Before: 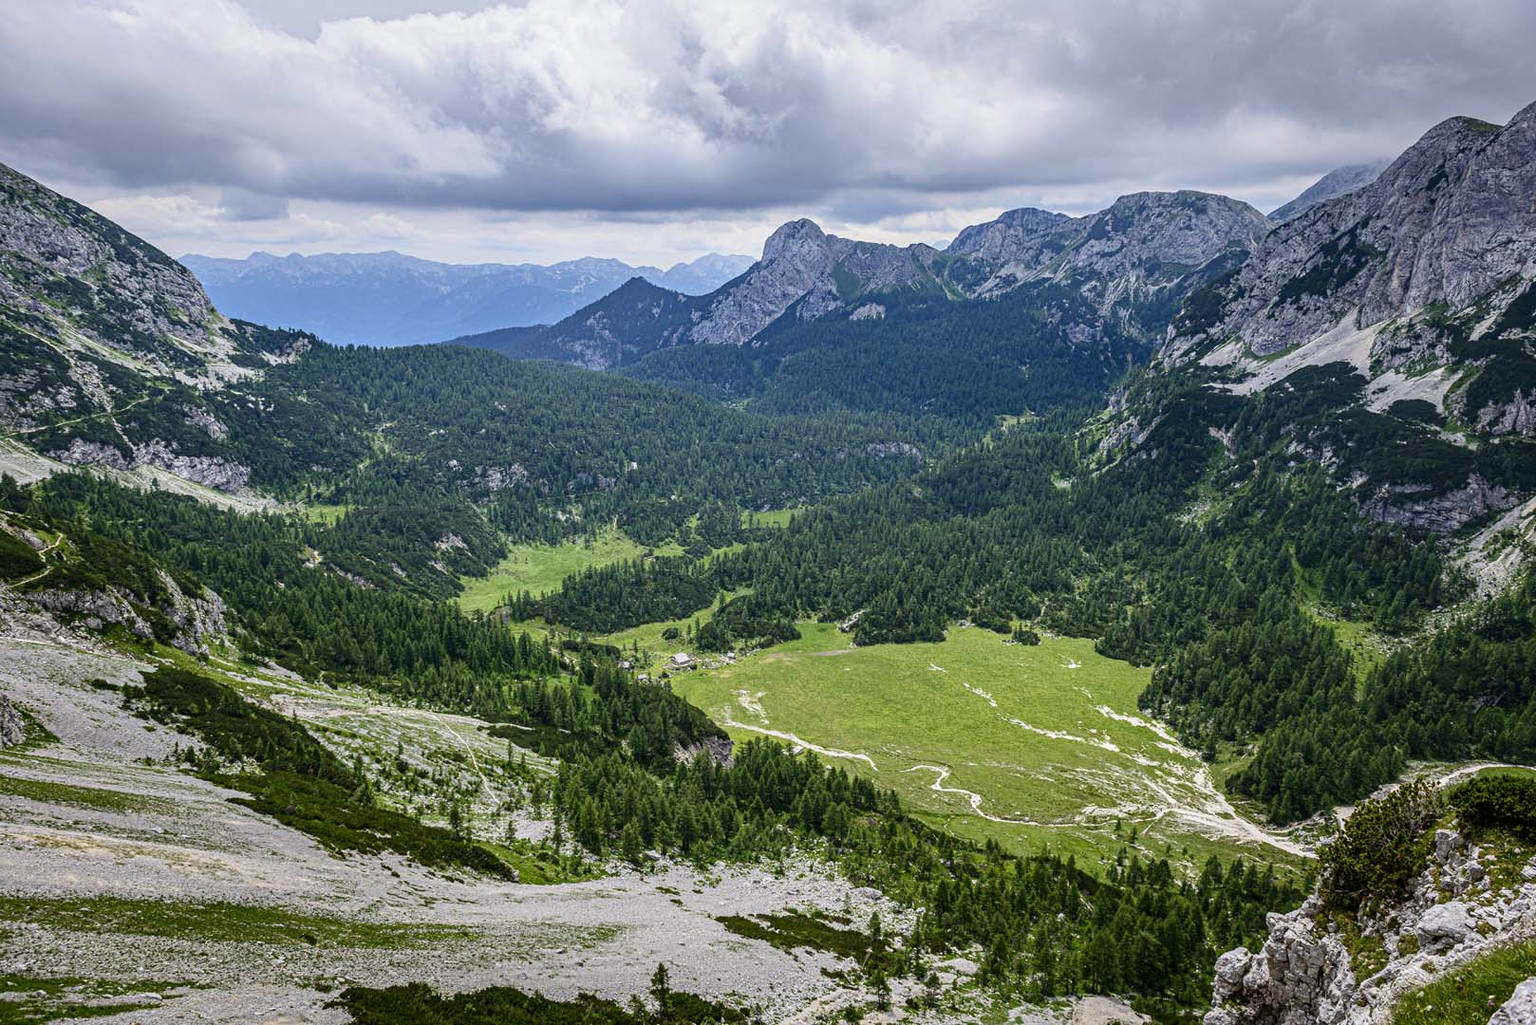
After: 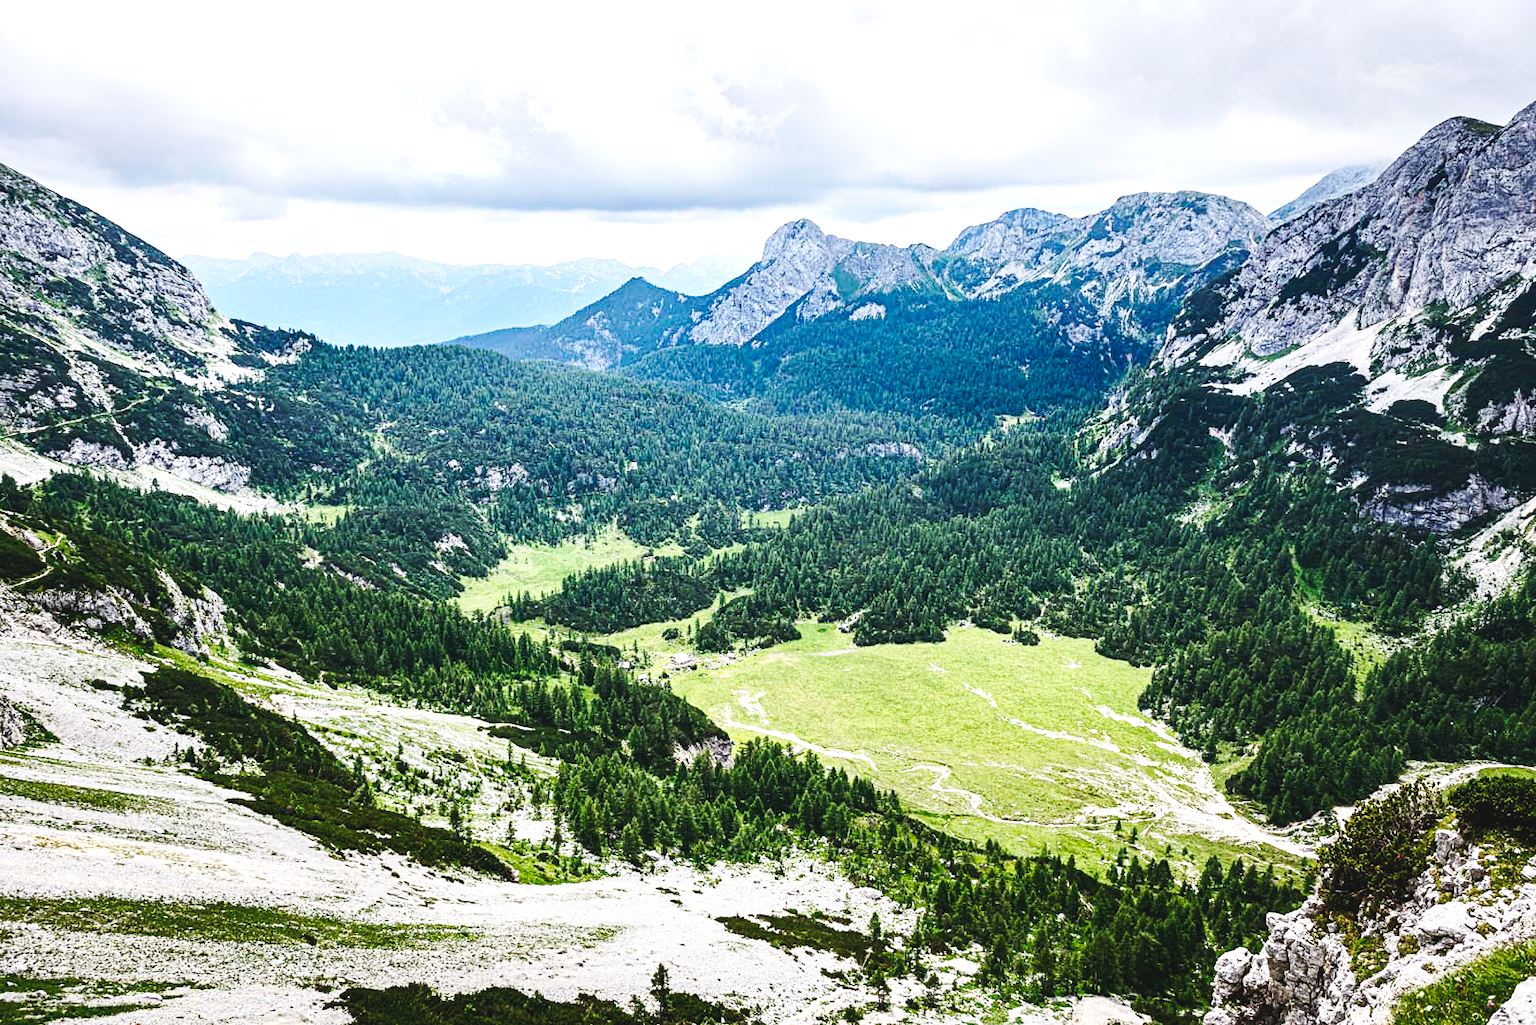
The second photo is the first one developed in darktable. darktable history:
white balance: red 1, blue 1
base curve: curves: ch0 [(0, 0.007) (0.028, 0.063) (0.121, 0.311) (0.46, 0.743) (0.859, 0.957) (1, 1)], preserve colors none
tone equalizer: -8 EV -1.08 EV, -7 EV -1.01 EV, -6 EV -0.867 EV, -5 EV -0.578 EV, -3 EV 0.578 EV, -2 EV 0.867 EV, -1 EV 1.01 EV, +0 EV 1.08 EV, edges refinement/feathering 500, mask exposure compensation -1.57 EV, preserve details no
